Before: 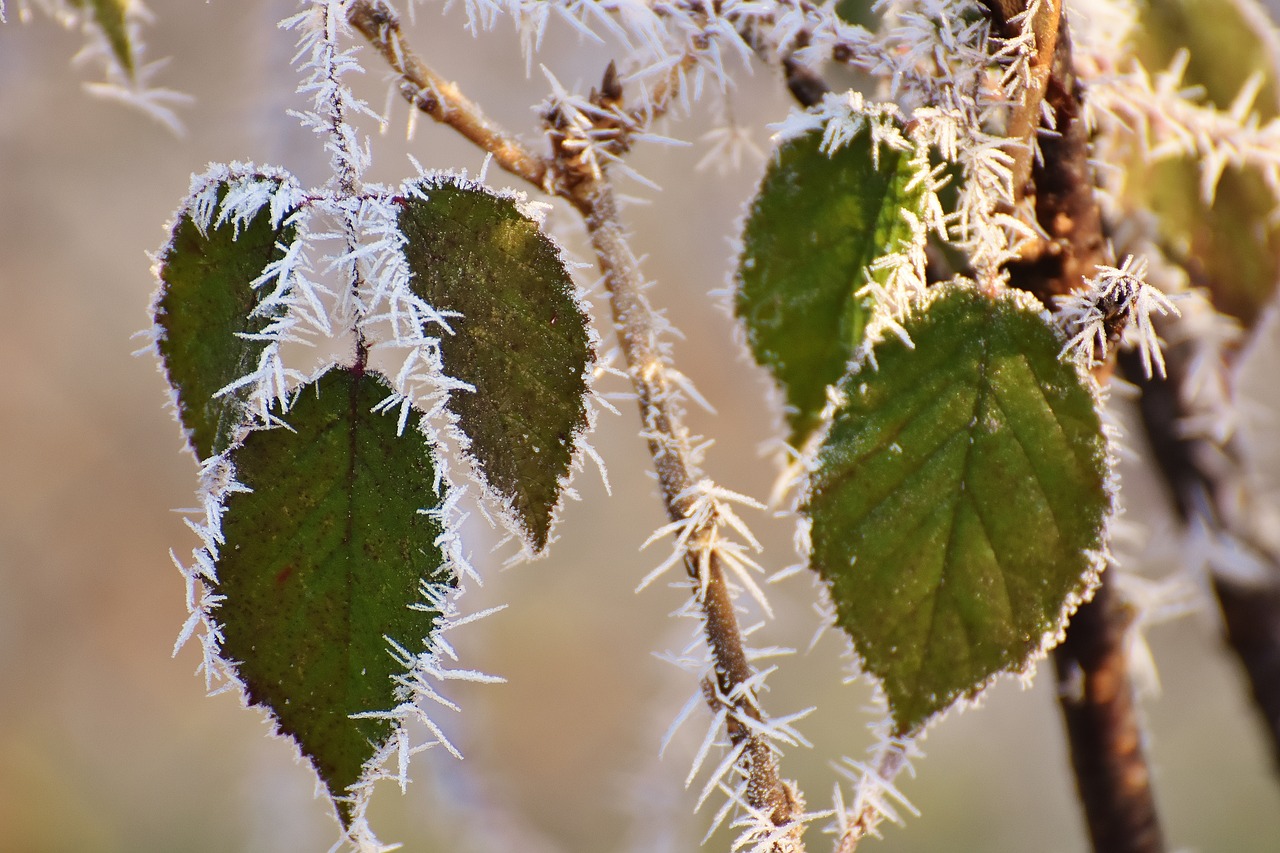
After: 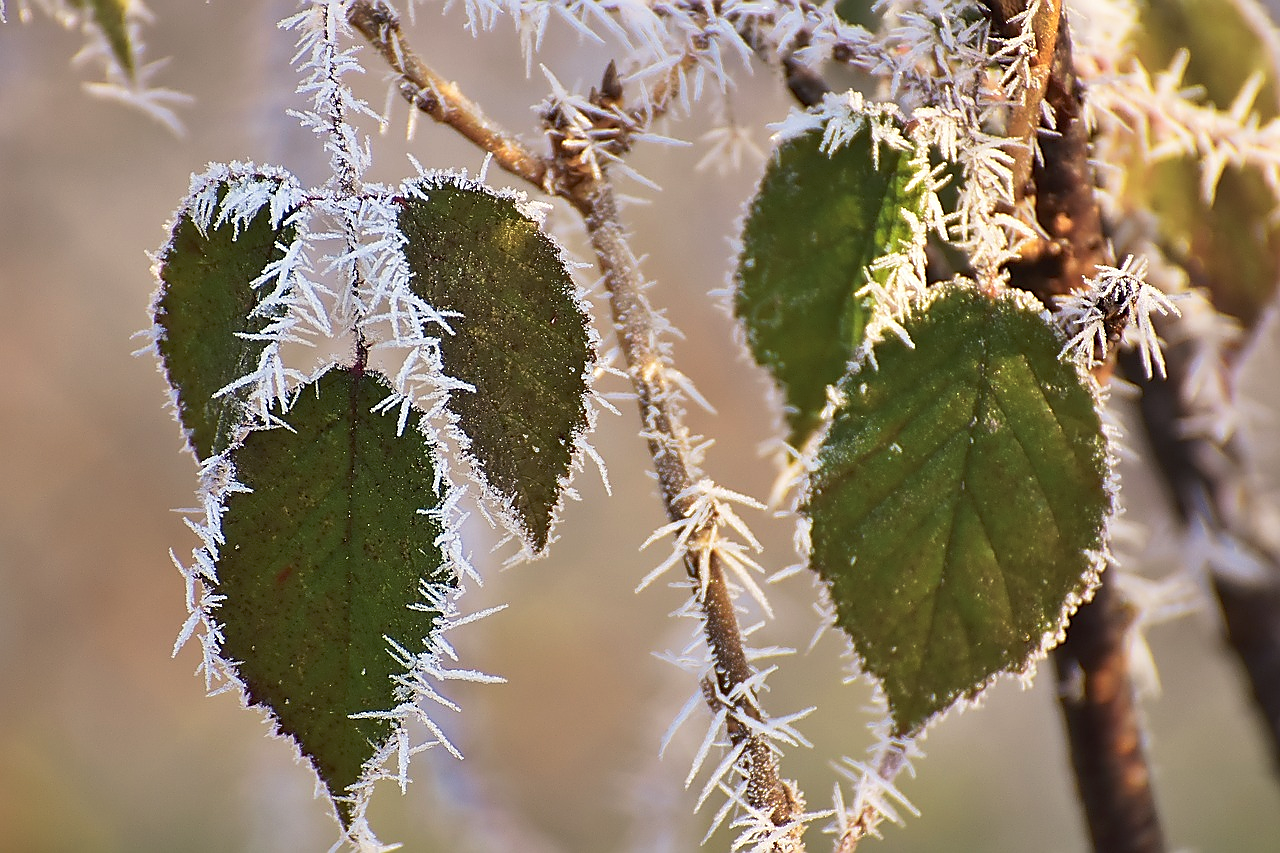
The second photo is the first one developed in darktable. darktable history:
tone curve: curves: ch0 [(0, 0) (0.003, 0.013) (0.011, 0.02) (0.025, 0.037) (0.044, 0.068) (0.069, 0.108) (0.1, 0.138) (0.136, 0.168) (0.177, 0.203) (0.224, 0.241) (0.277, 0.281) (0.335, 0.328) (0.399, 0.382) (0.468, 0.448) (0.543, 0.519) (0.623, 0.603) (0.709, 0.705) (0.801, 0.808) (0.898, 0.903) (1, 1)], preserve colors none
sharpen: radius 1.368, amount 1.255, threshold 0.643
